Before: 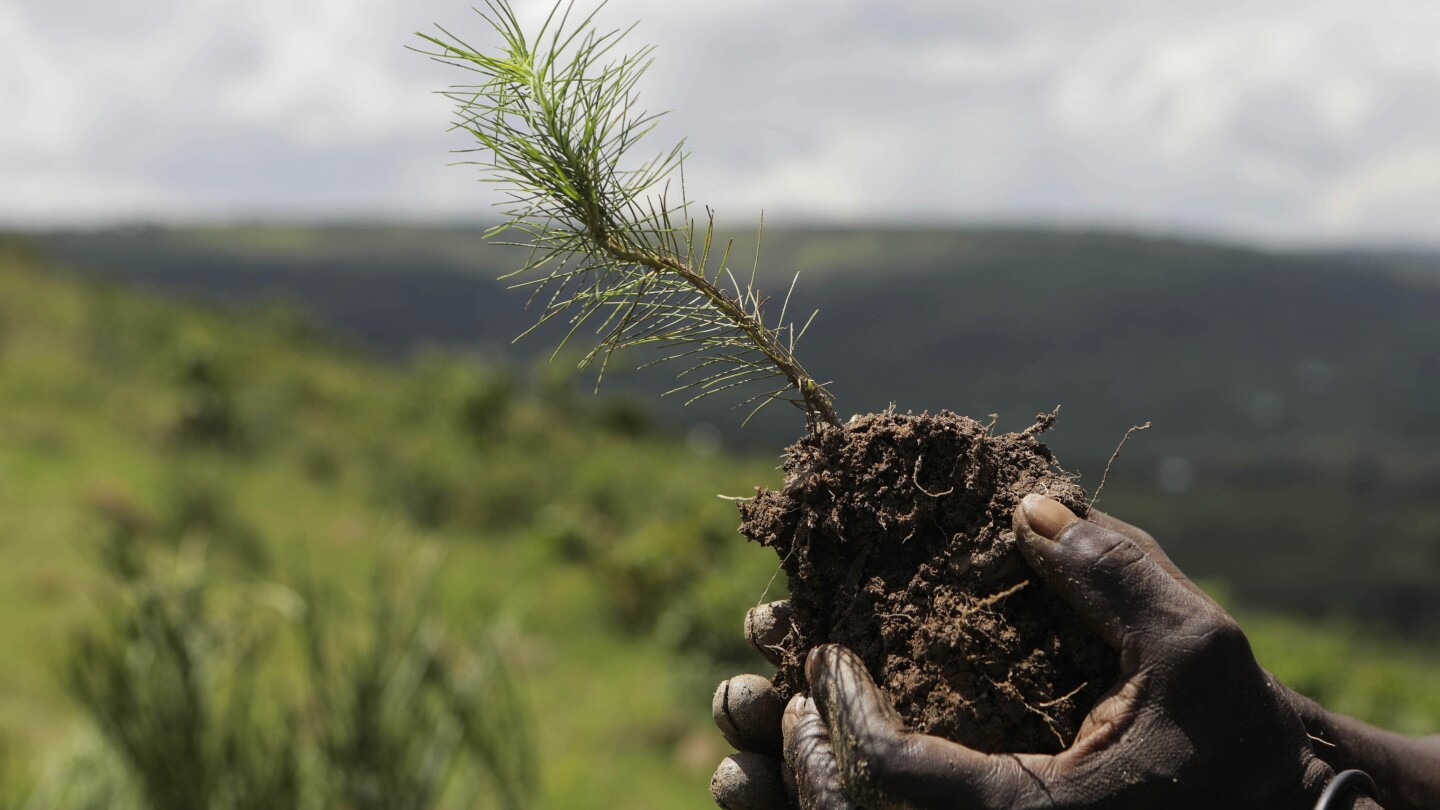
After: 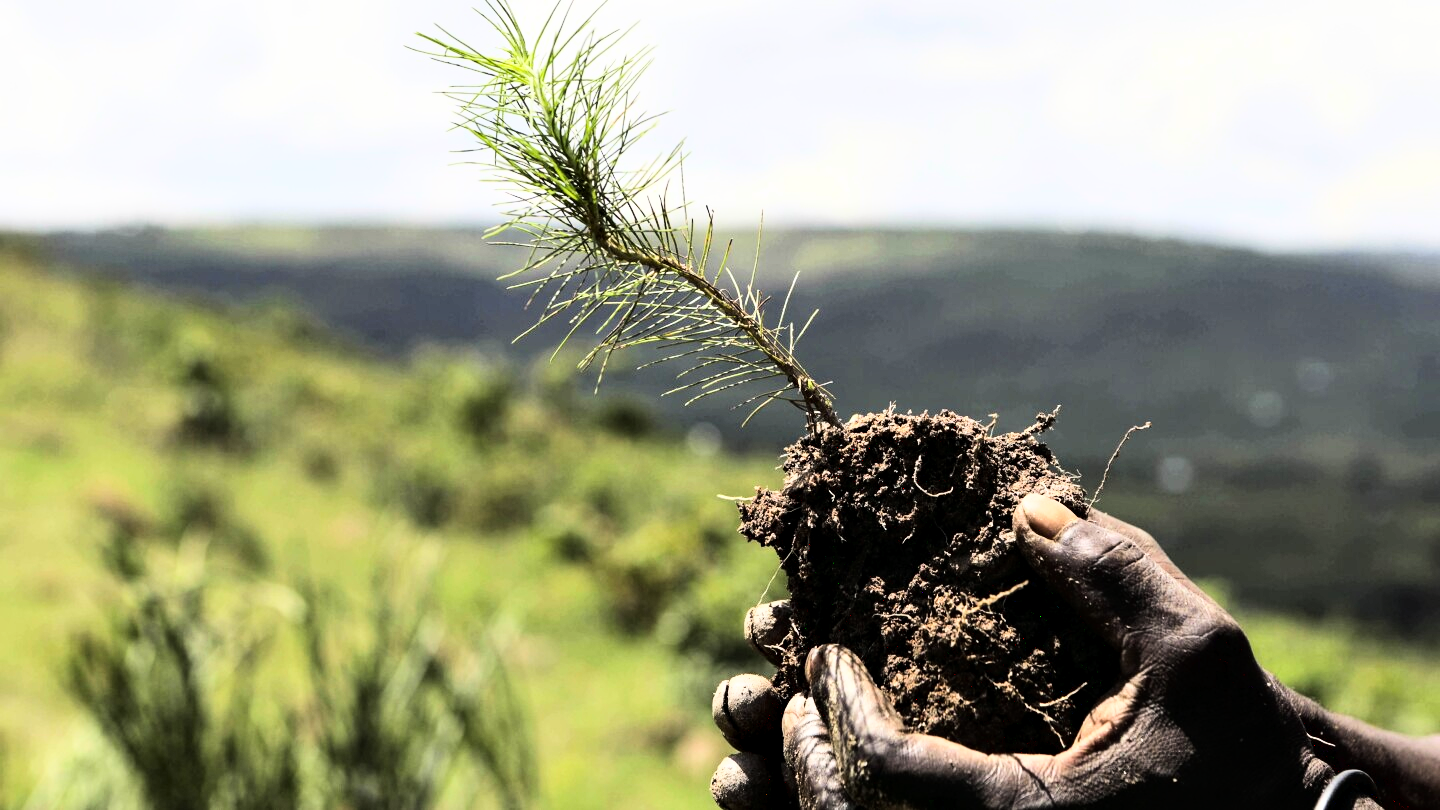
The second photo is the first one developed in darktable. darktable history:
base curve: curves: ch0 [(0, 0) (0.007, 0.004) (0.027, 0.03) (0.046, 0.07) (0.207, 0.54) (0.442, 0.872) (0.673, 0.972) (1, 1)]
contrast equalizer: octaves 7, y [[0.6 ×6], [0.55 ×6], [0 ×6], [0 ×6], [0 ×6]], mix 0.521
